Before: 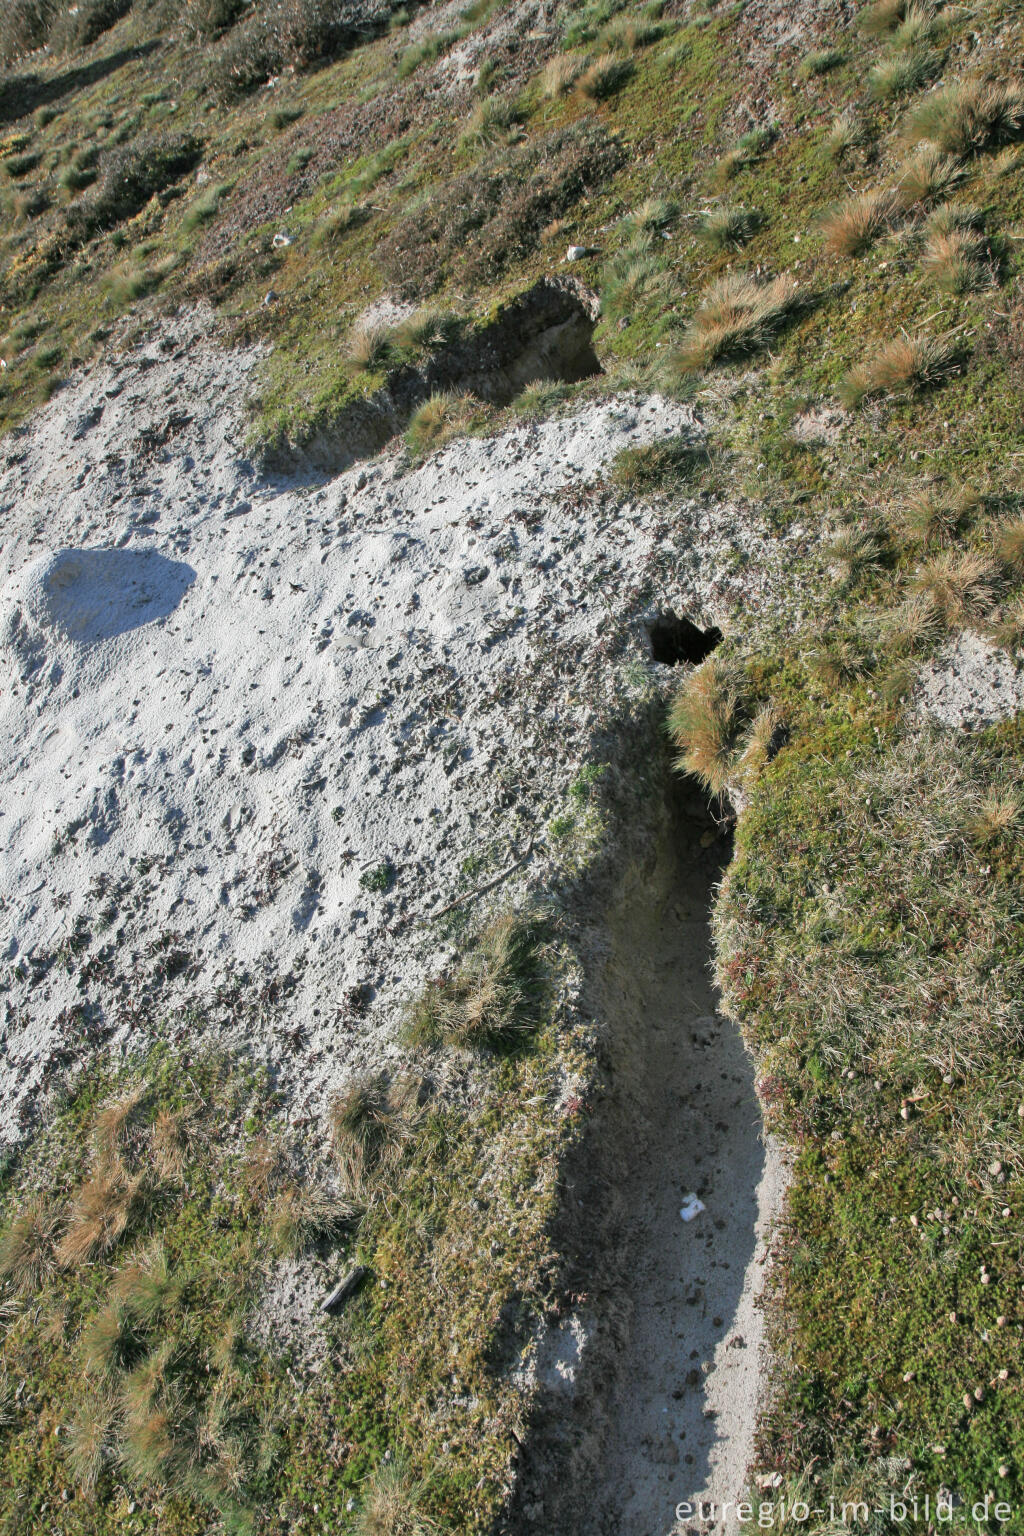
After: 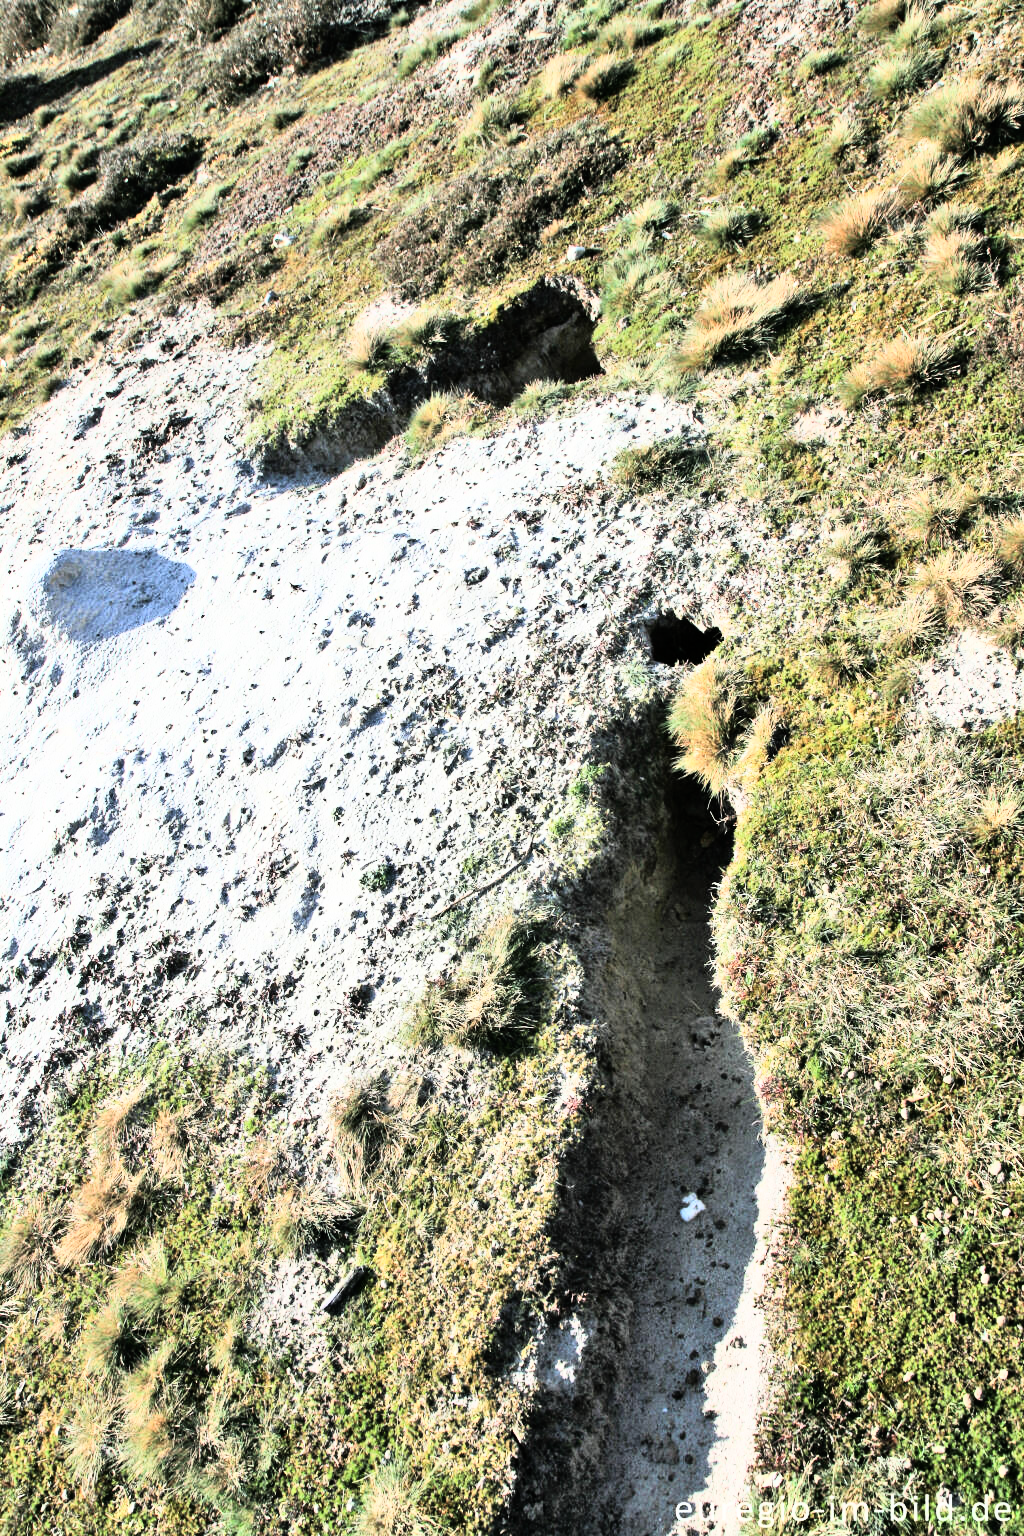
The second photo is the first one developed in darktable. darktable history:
rgb curve: curves: ch0 [(0, 0) (0.21, 0.15) (0.24, 0.21) (0.5, 0.75) (0.75, 0.96) (0.89, 0.99) (1, 1)]; ch1 [(0, 0.02) (0.21, 0.13) (0.25, 0.2) (0.5, 0.67) (0.75, 0.9) (0.89, 0.97) (1, 1)]; ch2 [(0, 0.02) (0.21, 0.13) (0.25, 0.2) (0.5, 0.67) (0.75, 0.9) (0.89, 0.97) (1, 1)], compensate middle gray true
shadows and highlights: shadows 0, highlights 40
